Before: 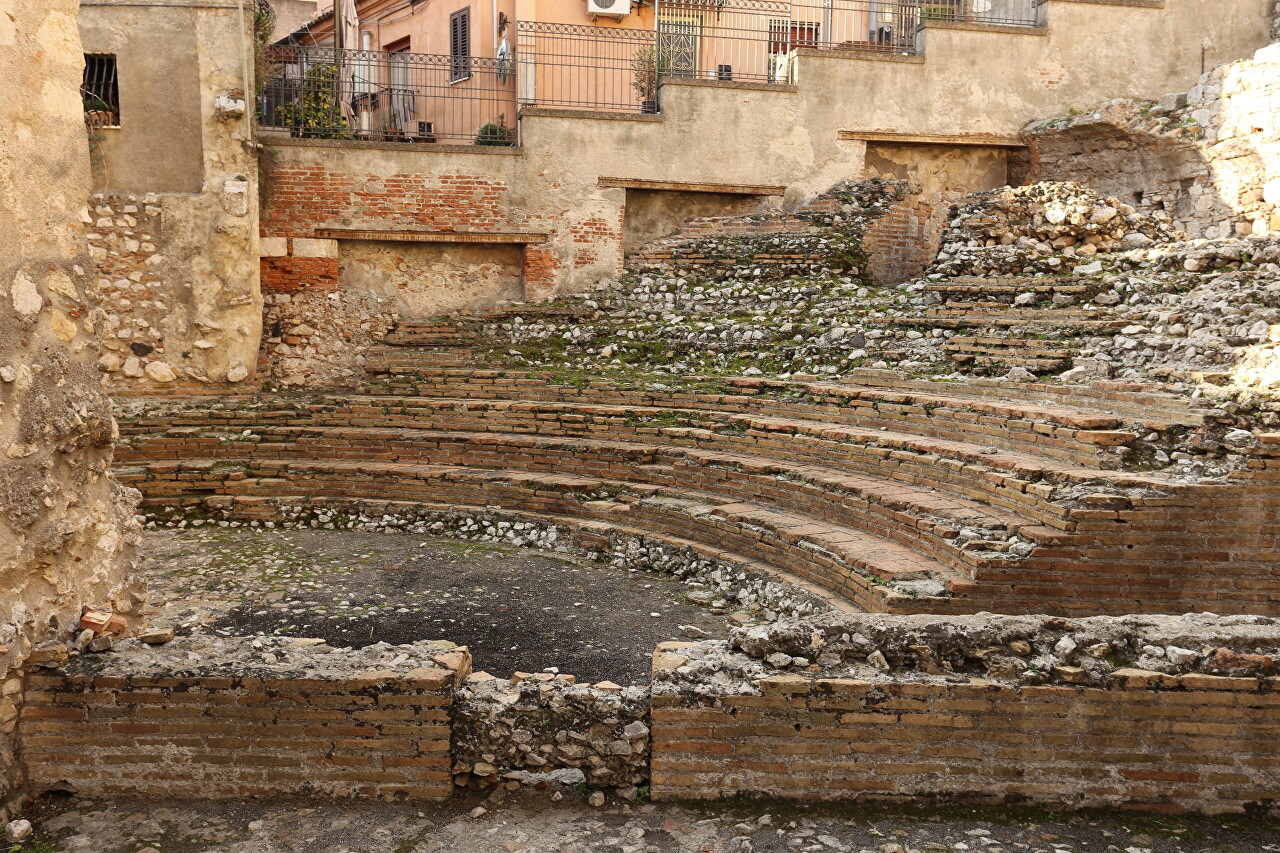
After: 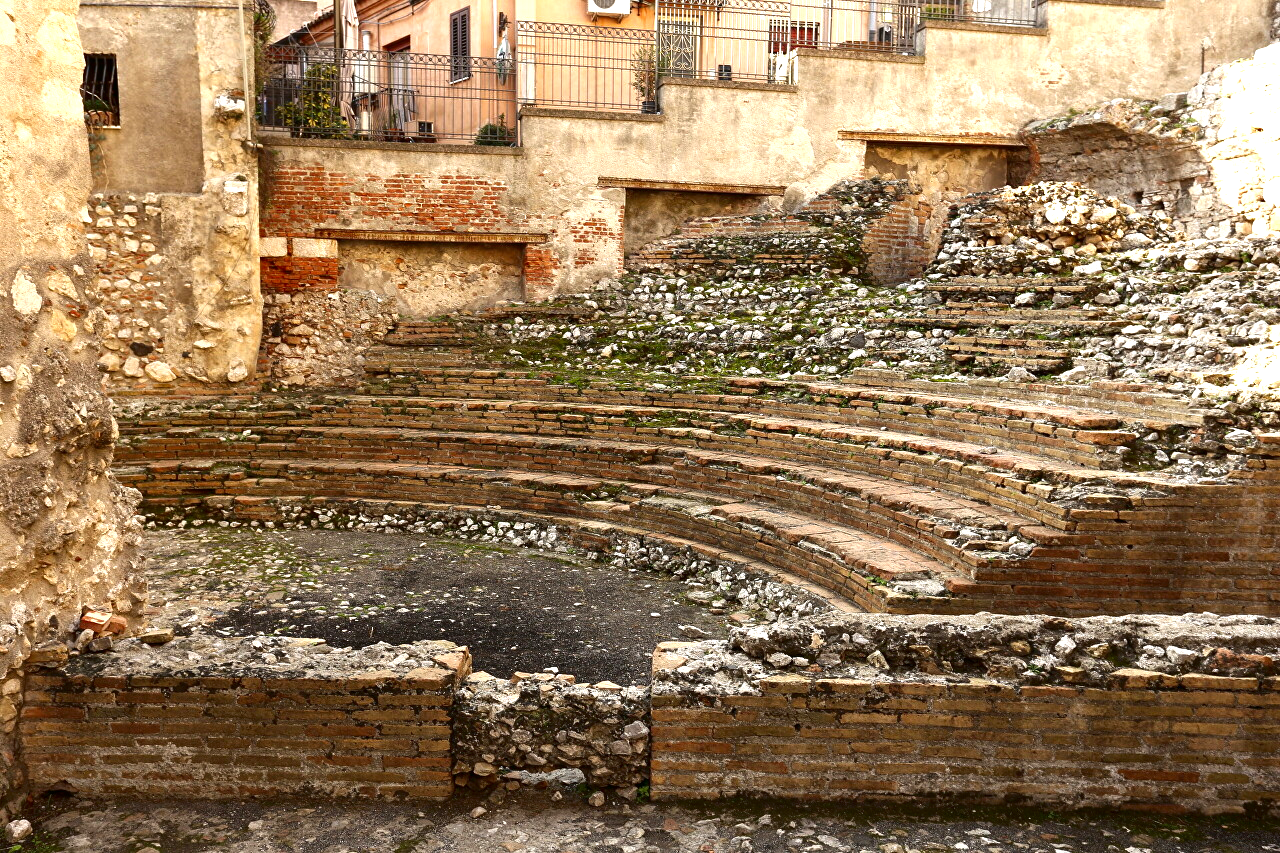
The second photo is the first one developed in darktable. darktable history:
contrast brightness saturation: brightness -0.2, saturation 0.08
exposure: exposure 0.74 EV, compensate highlight preservation false
